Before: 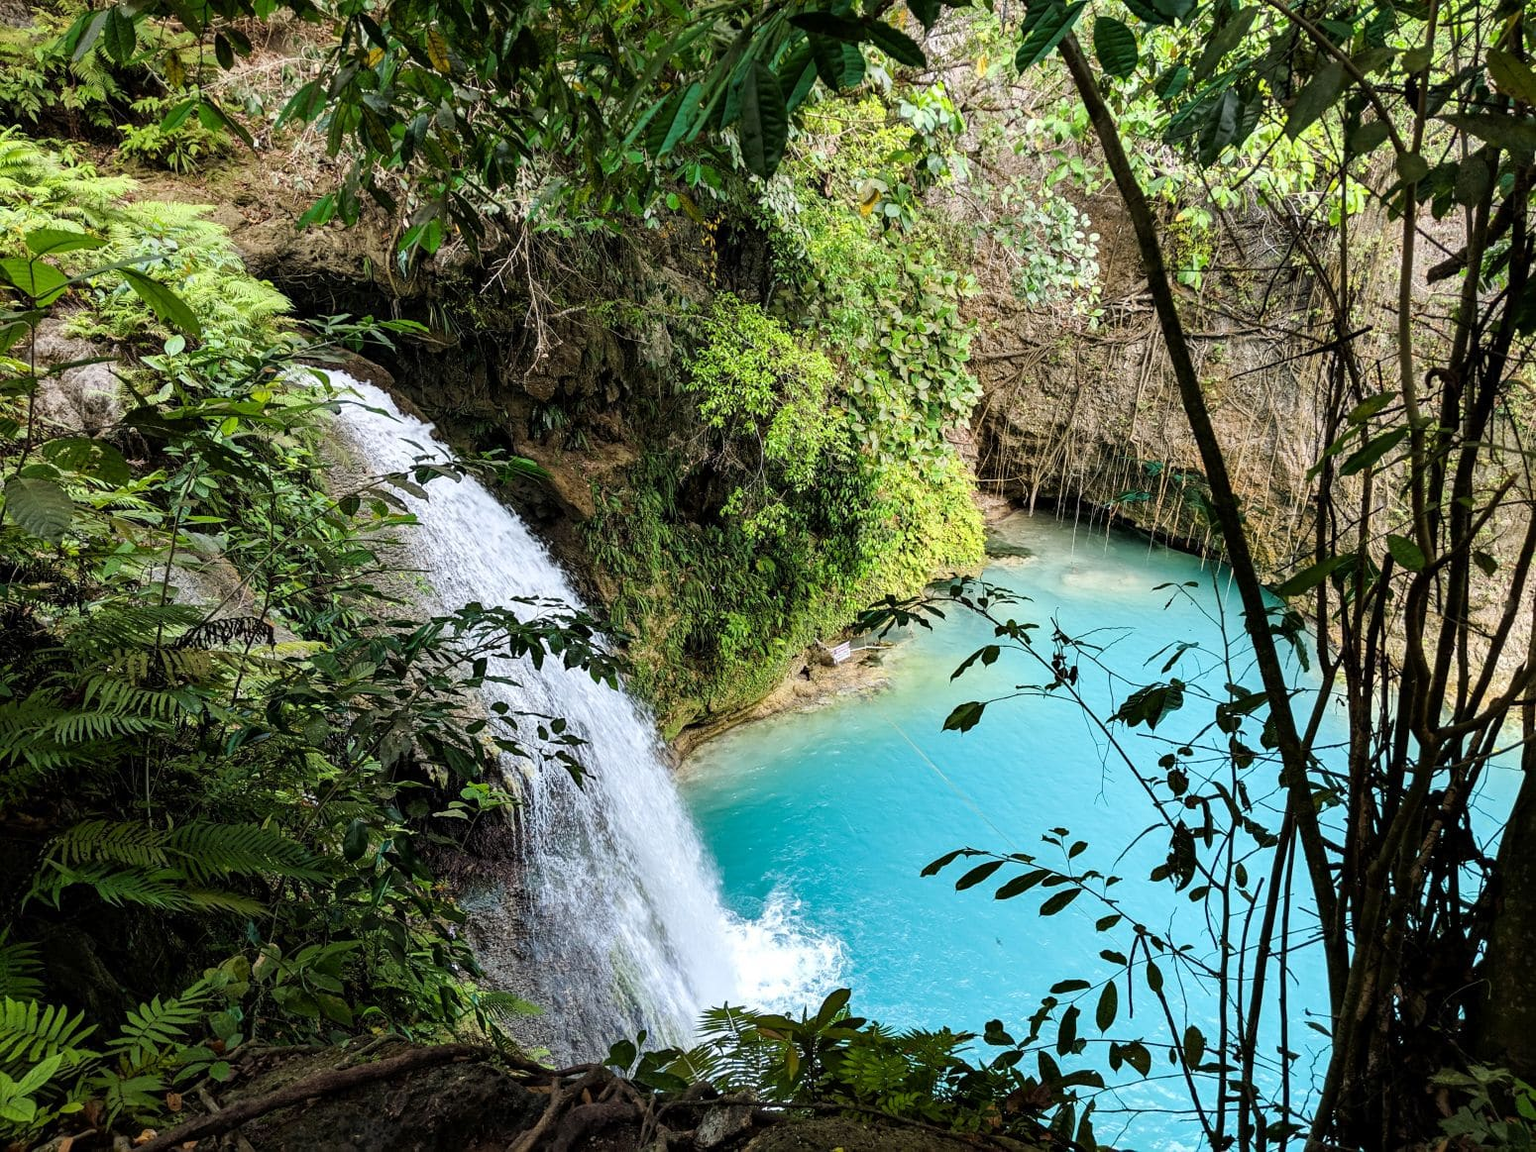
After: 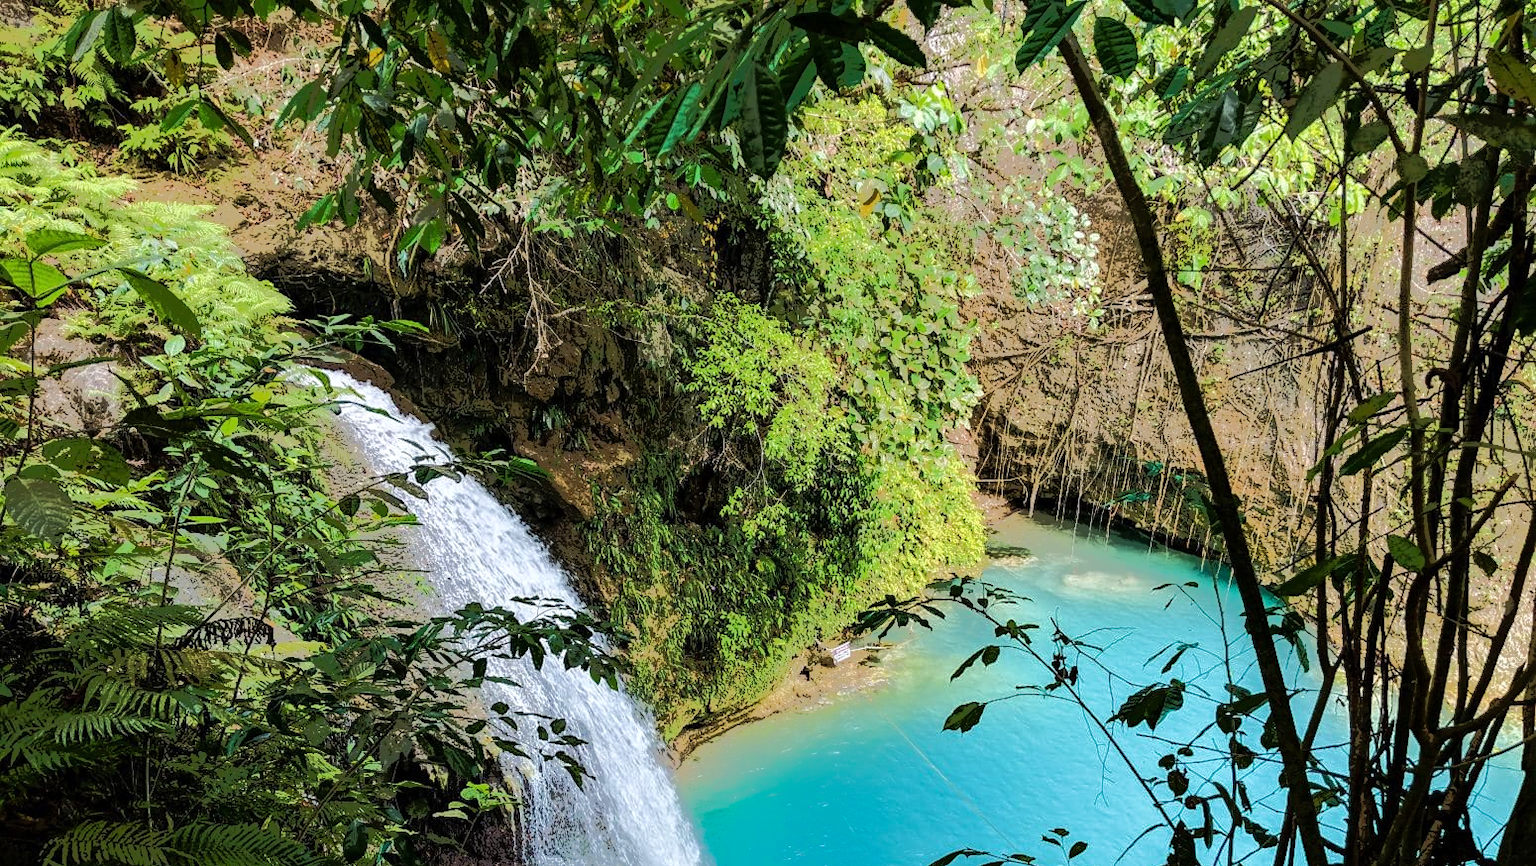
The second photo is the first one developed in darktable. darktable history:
crop: bottom 24.816%
velvia: on, module defaults
tone equalizer: -7 EV -0.597 EV, -6 EV 1.02 EV, -5 EV -0.469 EV, -4 EV 0.451 EV, -3 EV 0.426 EV, -2 EV 0.135 EV, -1 EV -0.157 EV, +0 EV -0.42 EV, edges refinement/feathering 500, mask exposure compensation -1.57 EV, preserve details no
